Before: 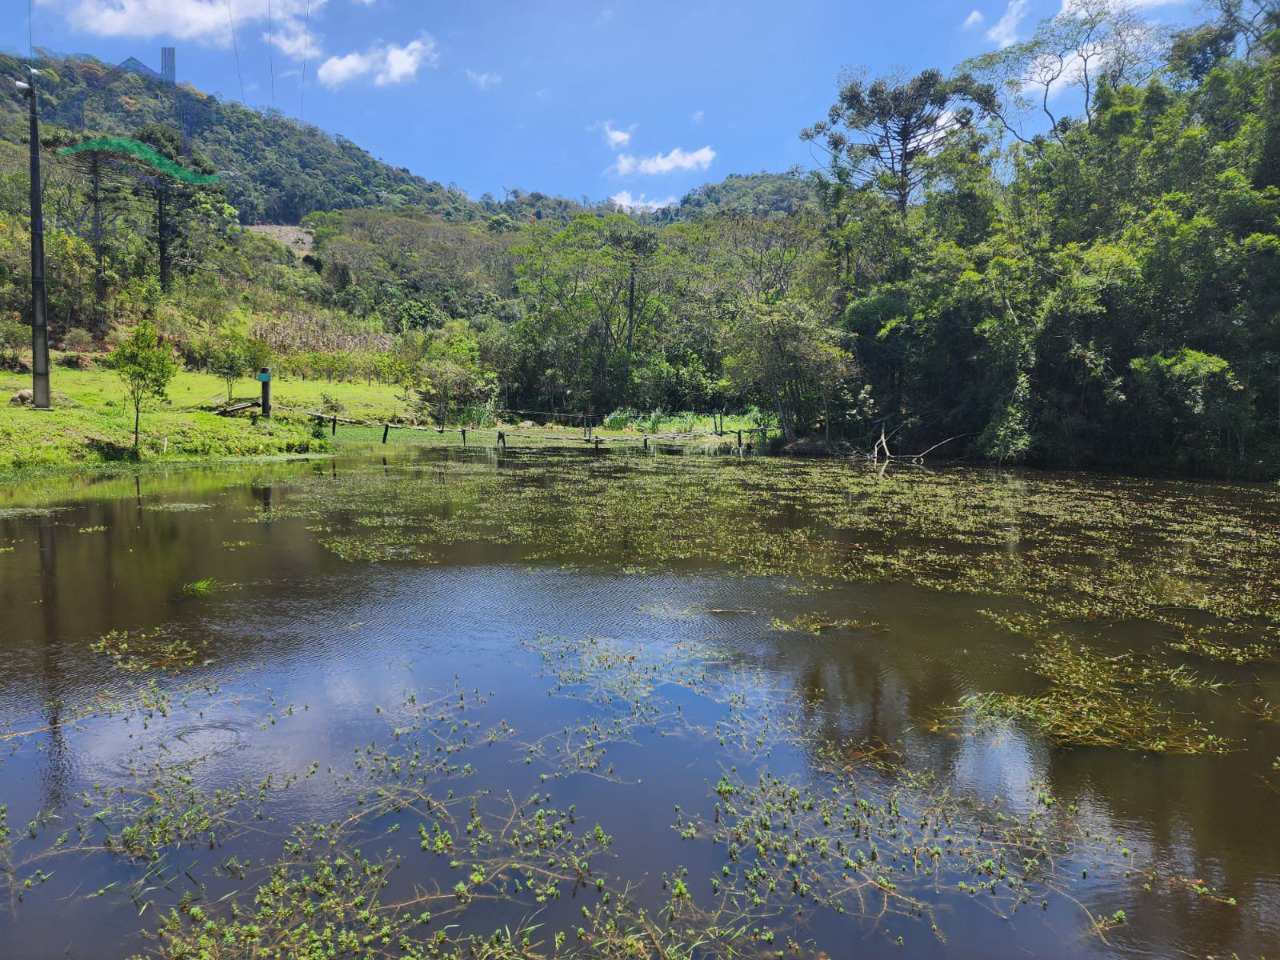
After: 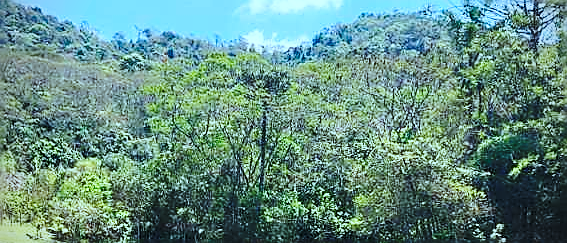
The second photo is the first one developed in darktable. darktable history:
base curve: curves: ch0 [(0, 0) (0.036, 0.037) (0.121, 0.228) (0.46, 0.76) (0.859, 0.983) (1, 1)], preserve colors none
vignetting: unbound false
sharpen: radius 1.357, amount 1.24, threshold 0.662
crop: left 28.813%, top 16.853%, right 26.864%, bottom 57.81%
color correction: highlights a* -11.78, highlights b* -15.27
